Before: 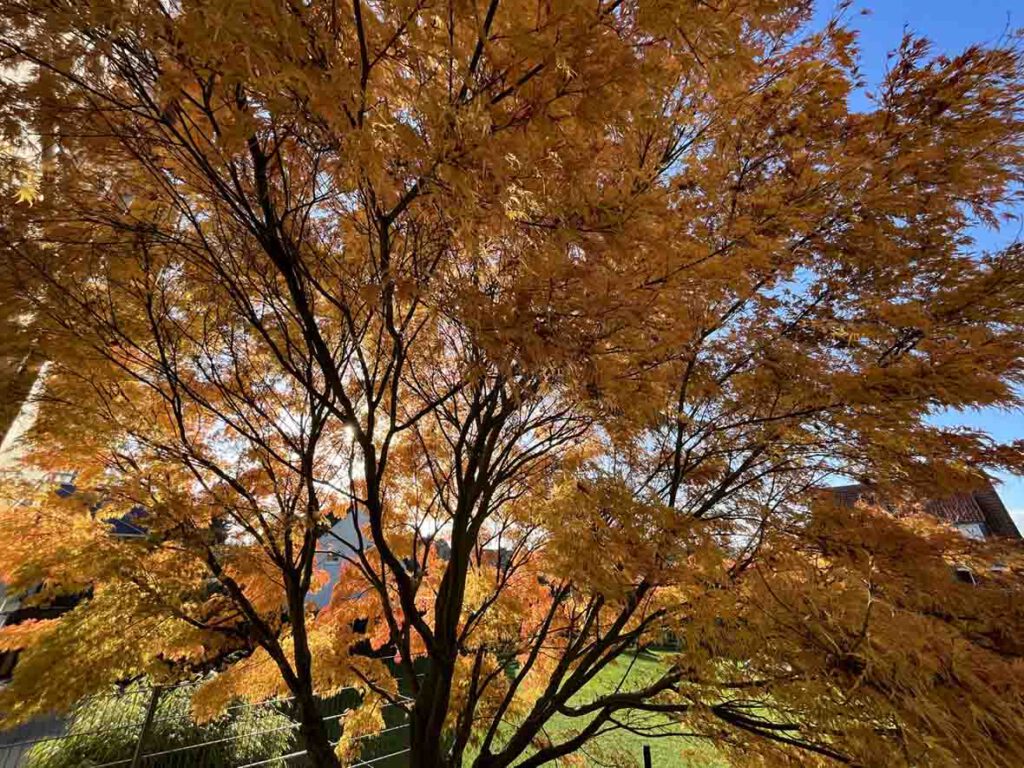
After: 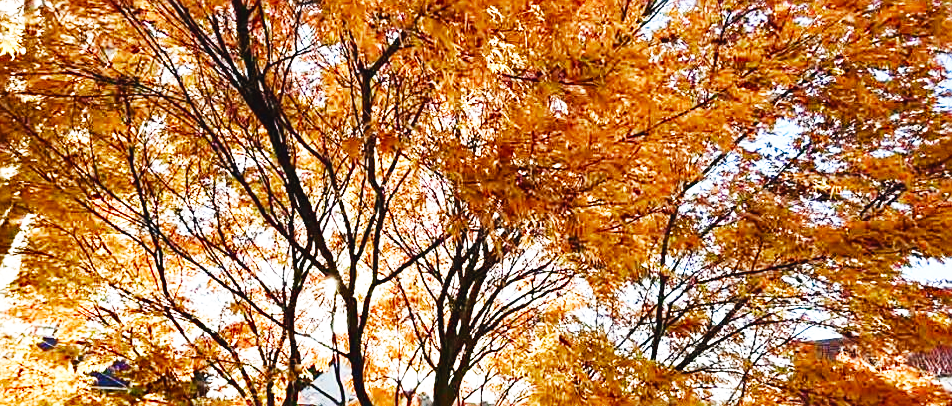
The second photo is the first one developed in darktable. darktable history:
base curve: curves: ch0 [(0, 0) (0.007, 0.004) (0.027, 0.03) (0.046, 0.07) (0.207, 0.54) (0.442, 0.872) (0.673, 0.972) (1, 1)], preserve colors none
levels: levels [0, 0.492, 0.984]
color balance rgb: power › hue 172.48°, global offset › luminance 0.751%, linear chroma grading › global chroma -15.675%, perceptual saturation grading › global saturation 20%, perceptual saturation grading › highlights -49.251%, perceptual saturation grading › shadows 24.869%, global vibrance 20%
exposure: black level correction 0, exposure 0.5 EV, compensate exposure bias true, compensate highlight preservation false
shadows and highlights: shadows 43.88, white point adjustment -1.6, highlights color adjustment 73.81%, soften with gaussian
sharpen: on, module defaults
crop: left 1.788%, top 19.155%, right 5.242%, bottom 27.896%
